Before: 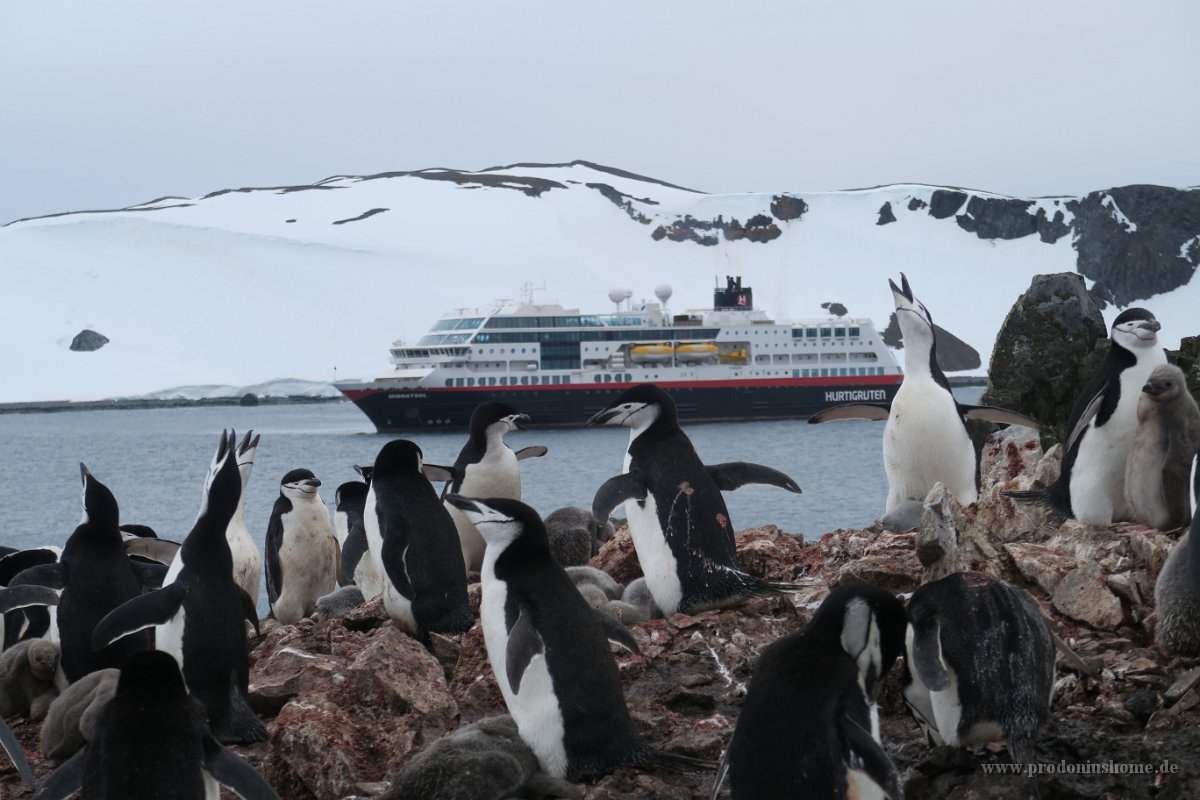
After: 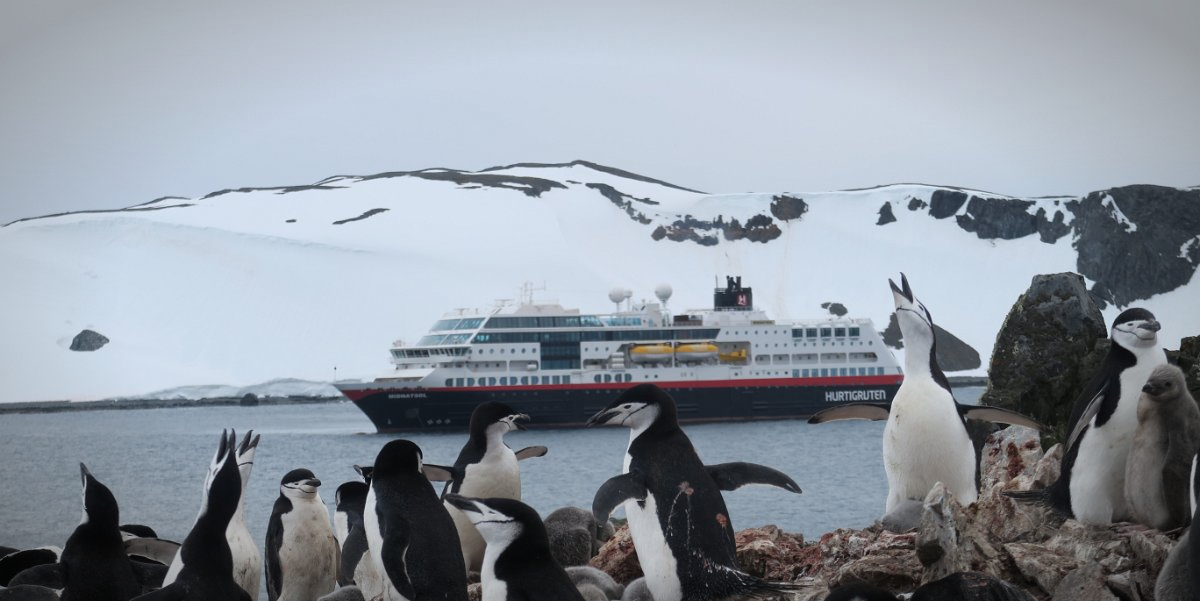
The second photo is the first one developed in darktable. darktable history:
crop: bottom 24.823%
vignetting: automatic ratio true
